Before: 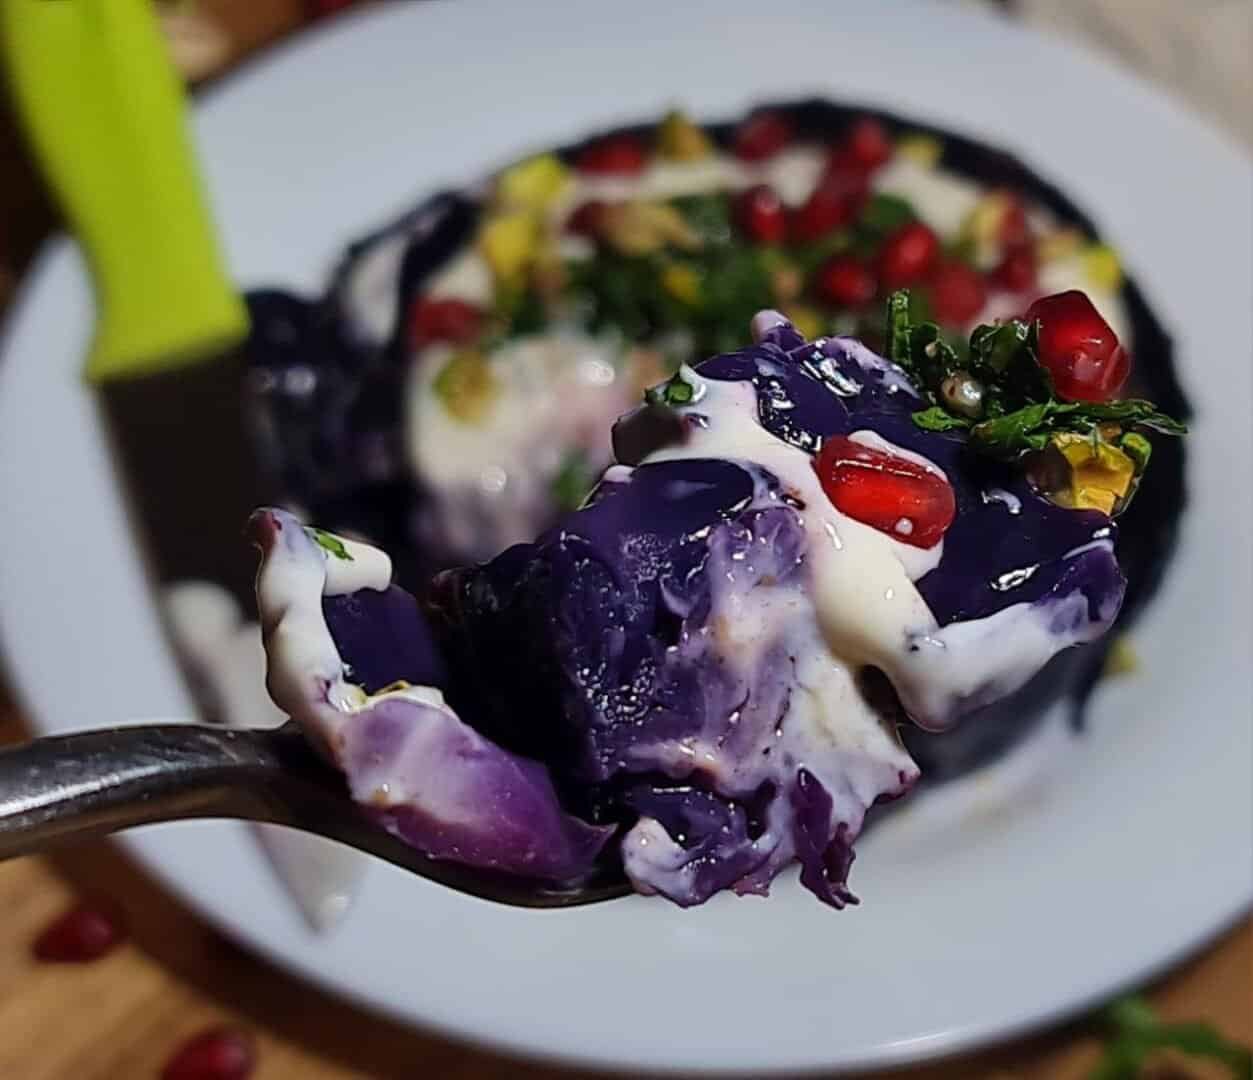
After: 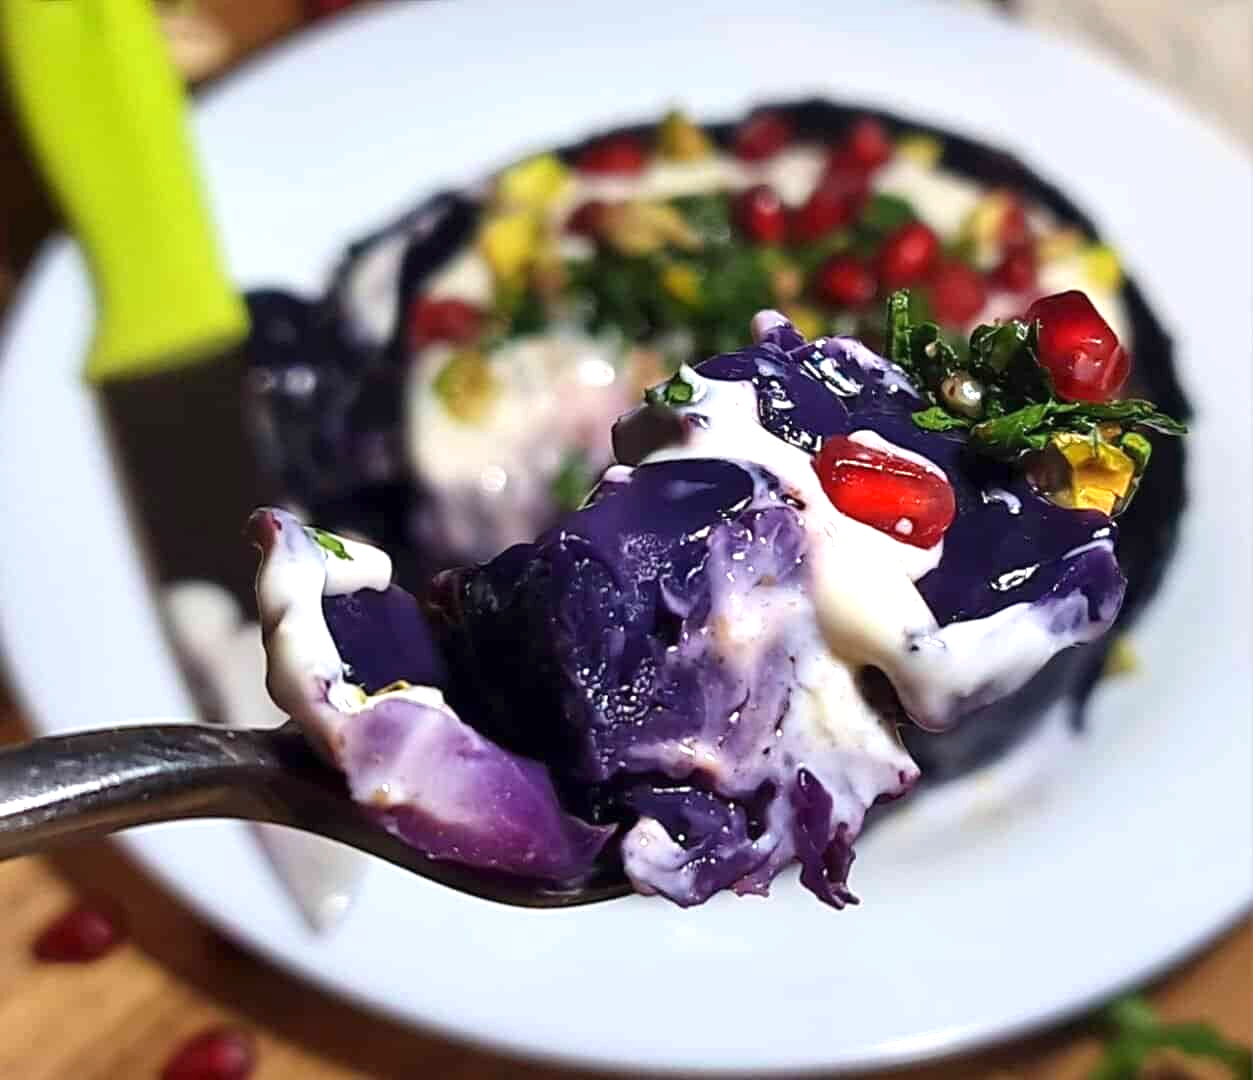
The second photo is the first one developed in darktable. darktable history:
exposure: exposure 0.94 EV, compensate exposure bias true, compensate highlight preservation false
